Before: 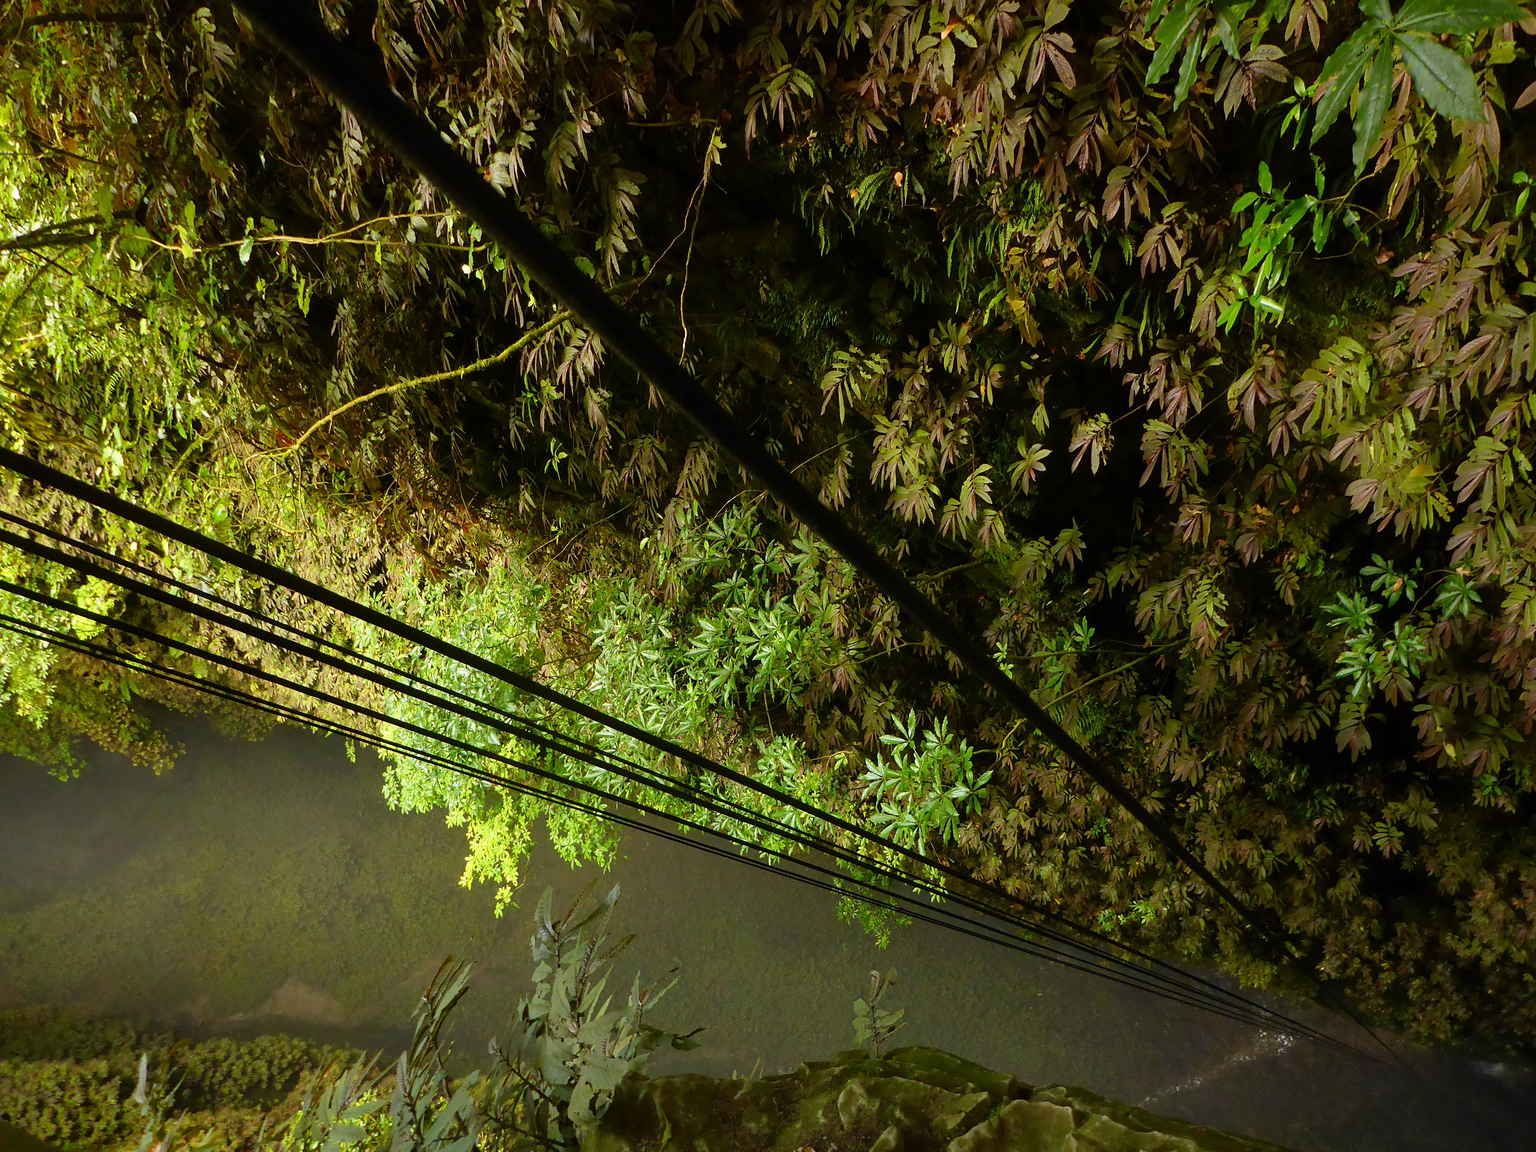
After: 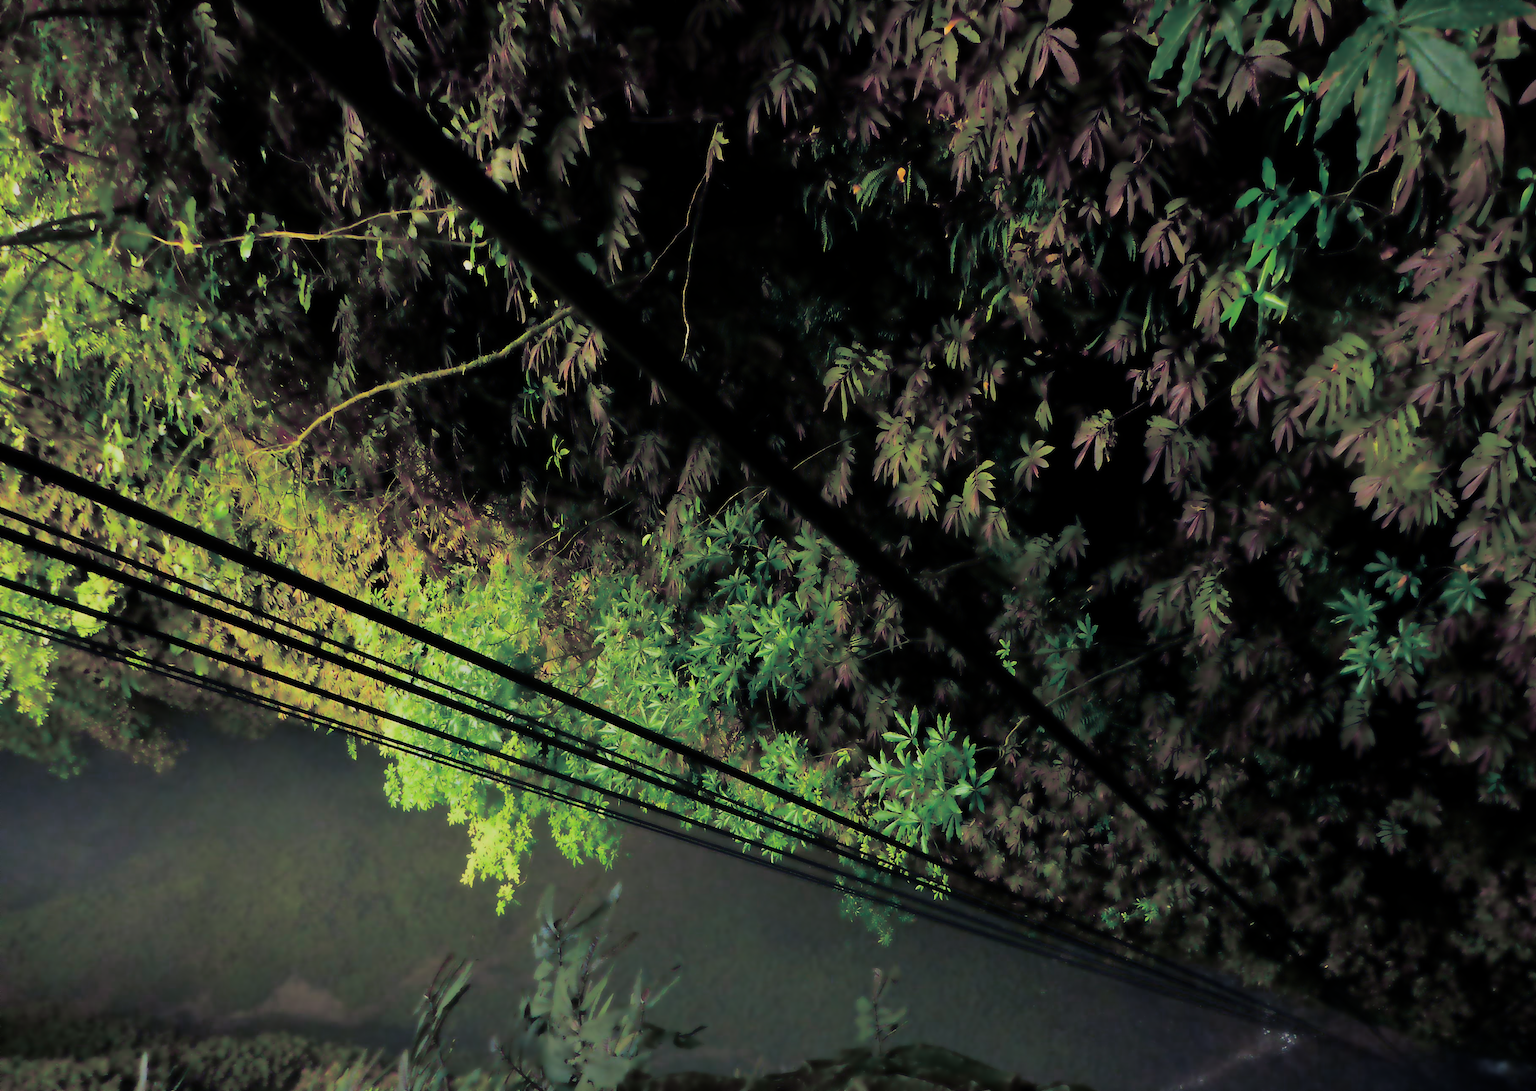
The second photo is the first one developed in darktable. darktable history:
lowpass: radius 4, soften with bilateral filter, unbound 0
filmic rgb: middle gray luminance 18.42%, black relative exposure -11.25 EV, white relative exposure 3.75 EV, threshold 6 EV, target black luminance 0%, hardness 5.87, latitude 57.4%, contrast 0.963, shadows ↔ highlights balance 49.98%, add noise in highlights 0, preserve chrominance luminance Y, color science v3 (2019), use custom middle-gray values true, iterations of high-quality reconstruction 0, contrast in highlights soft, enable highlight reconstruction true
color zones: curves: ch0 [(0, 0.613) (0.01, 0.613) (0.245, 0.448) (0.498, 0.529) (0.642, 0.665) (0.879, 0.777) (0.99, 0.613)]; ch1 [(0, 0) (0.143, 0) (0.286, 0) (0.429, 0) (0.571, 0) (0.714, 0) (0.857, 0)], mix -131.09%
crop: top 0.448%, right 0.264%, bottom 5.045%
color balance rgb: linear chroma grading › global chroma 15%, perceptual saturation grading › global saturation 30%
split-toning: shadows › hue 230.4°
